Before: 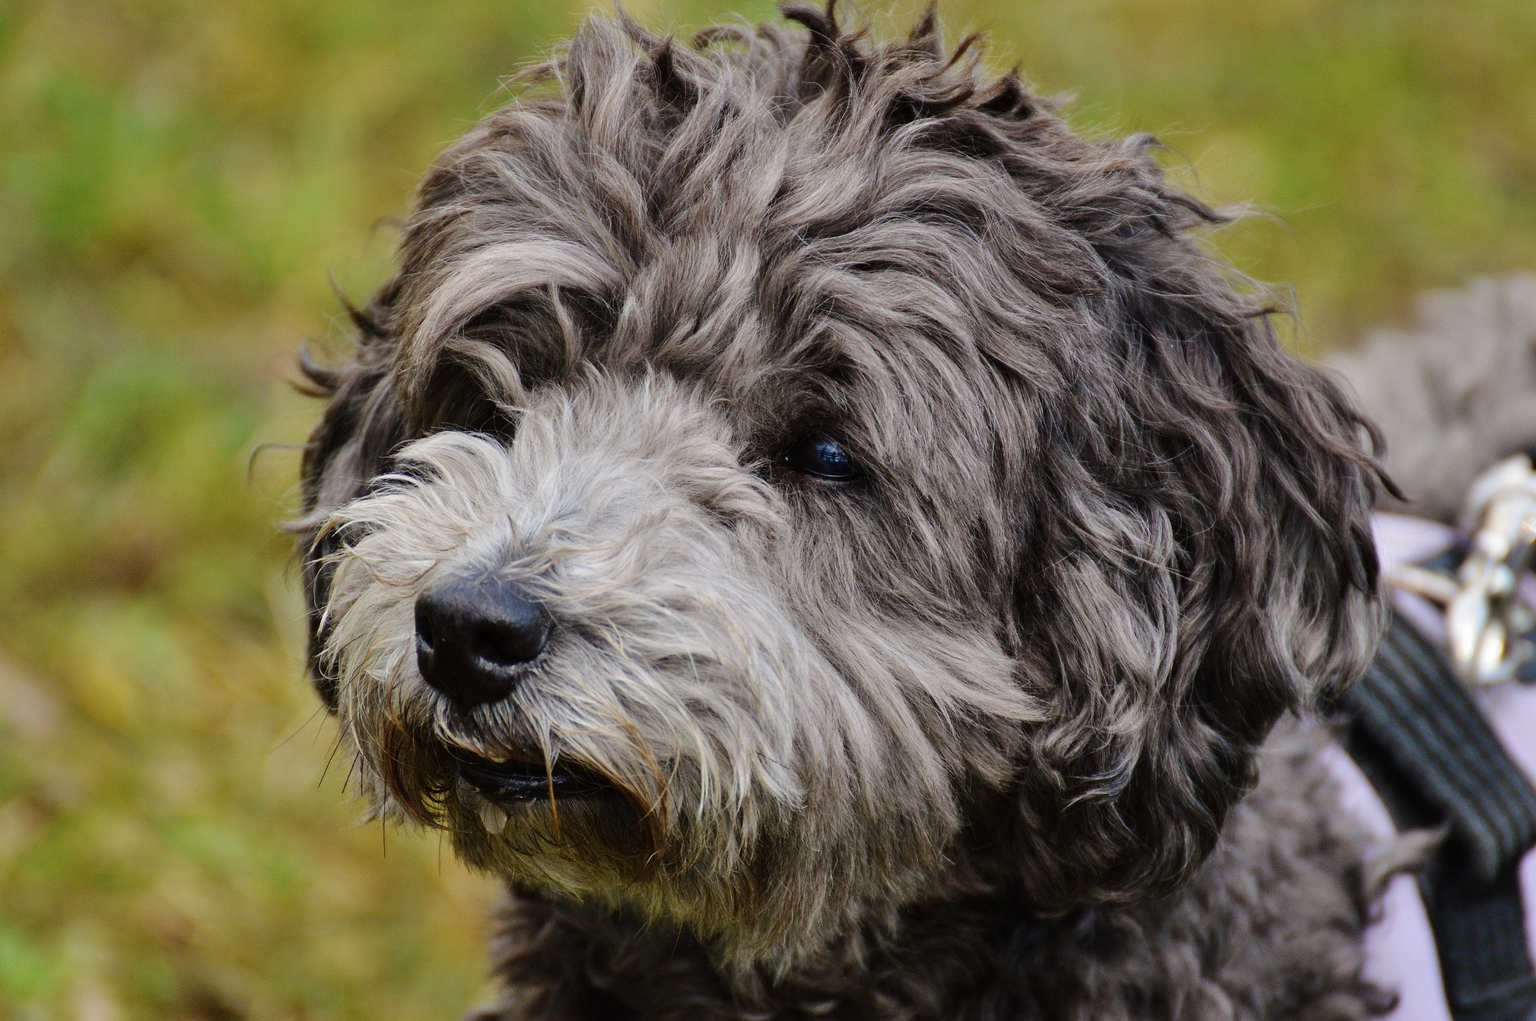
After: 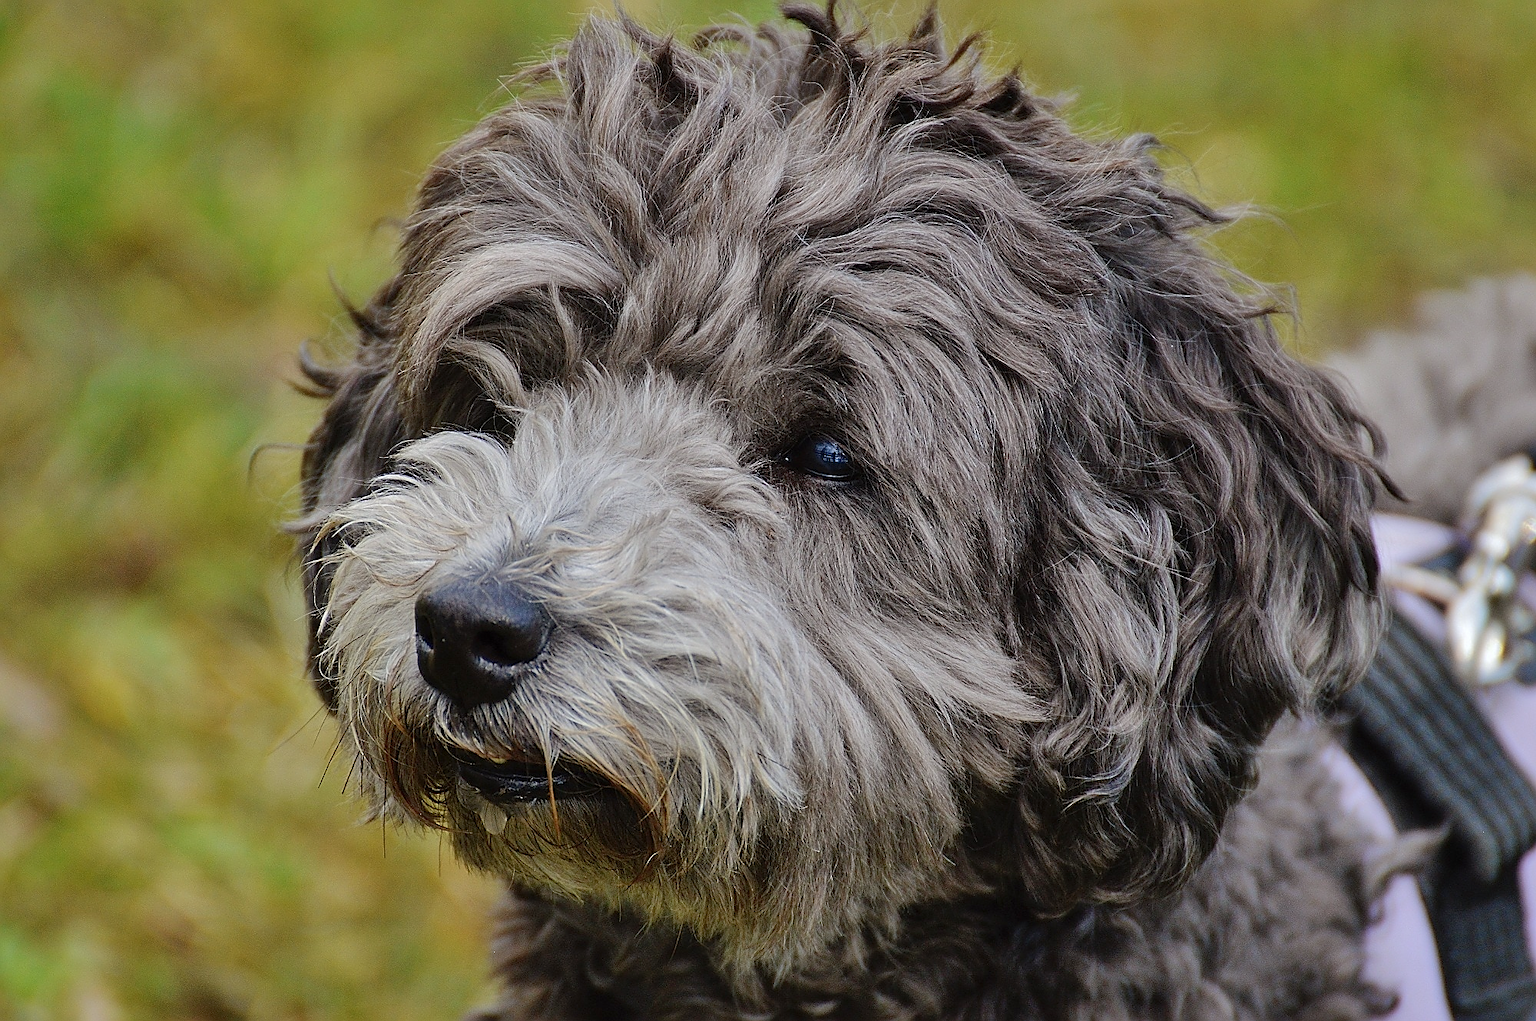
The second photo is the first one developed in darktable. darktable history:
white balance: red 0.986, blue 1.01
shadows and highlights: on, module defaults
sharpen: radius 1.4, amount 1.25, threshold 0.7
